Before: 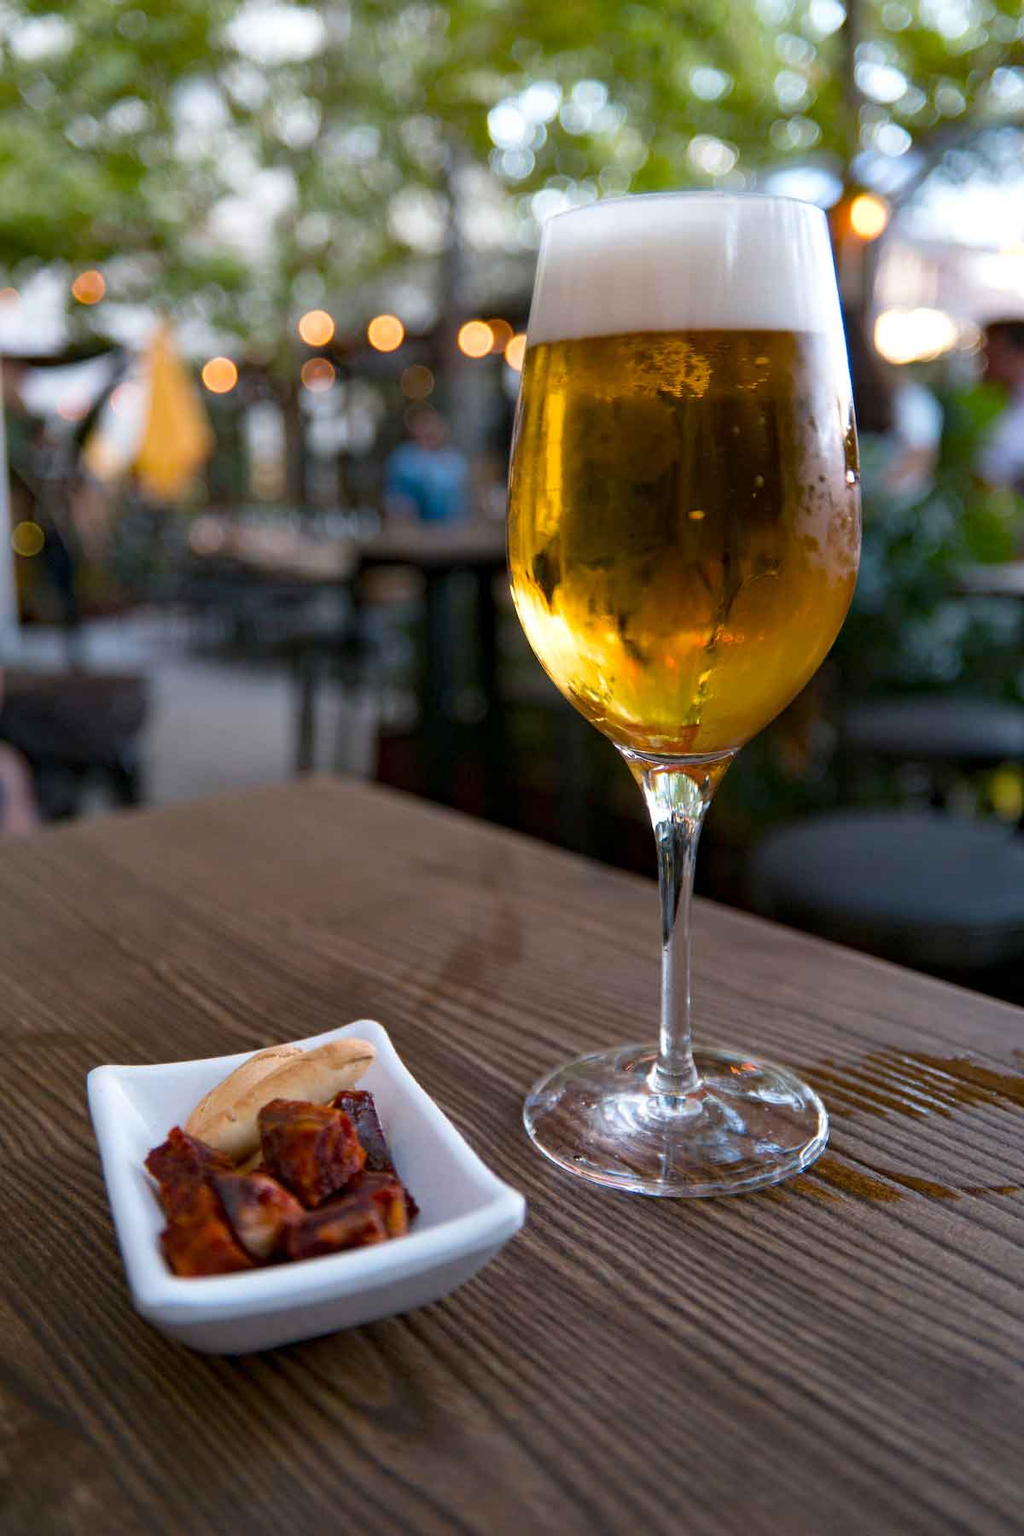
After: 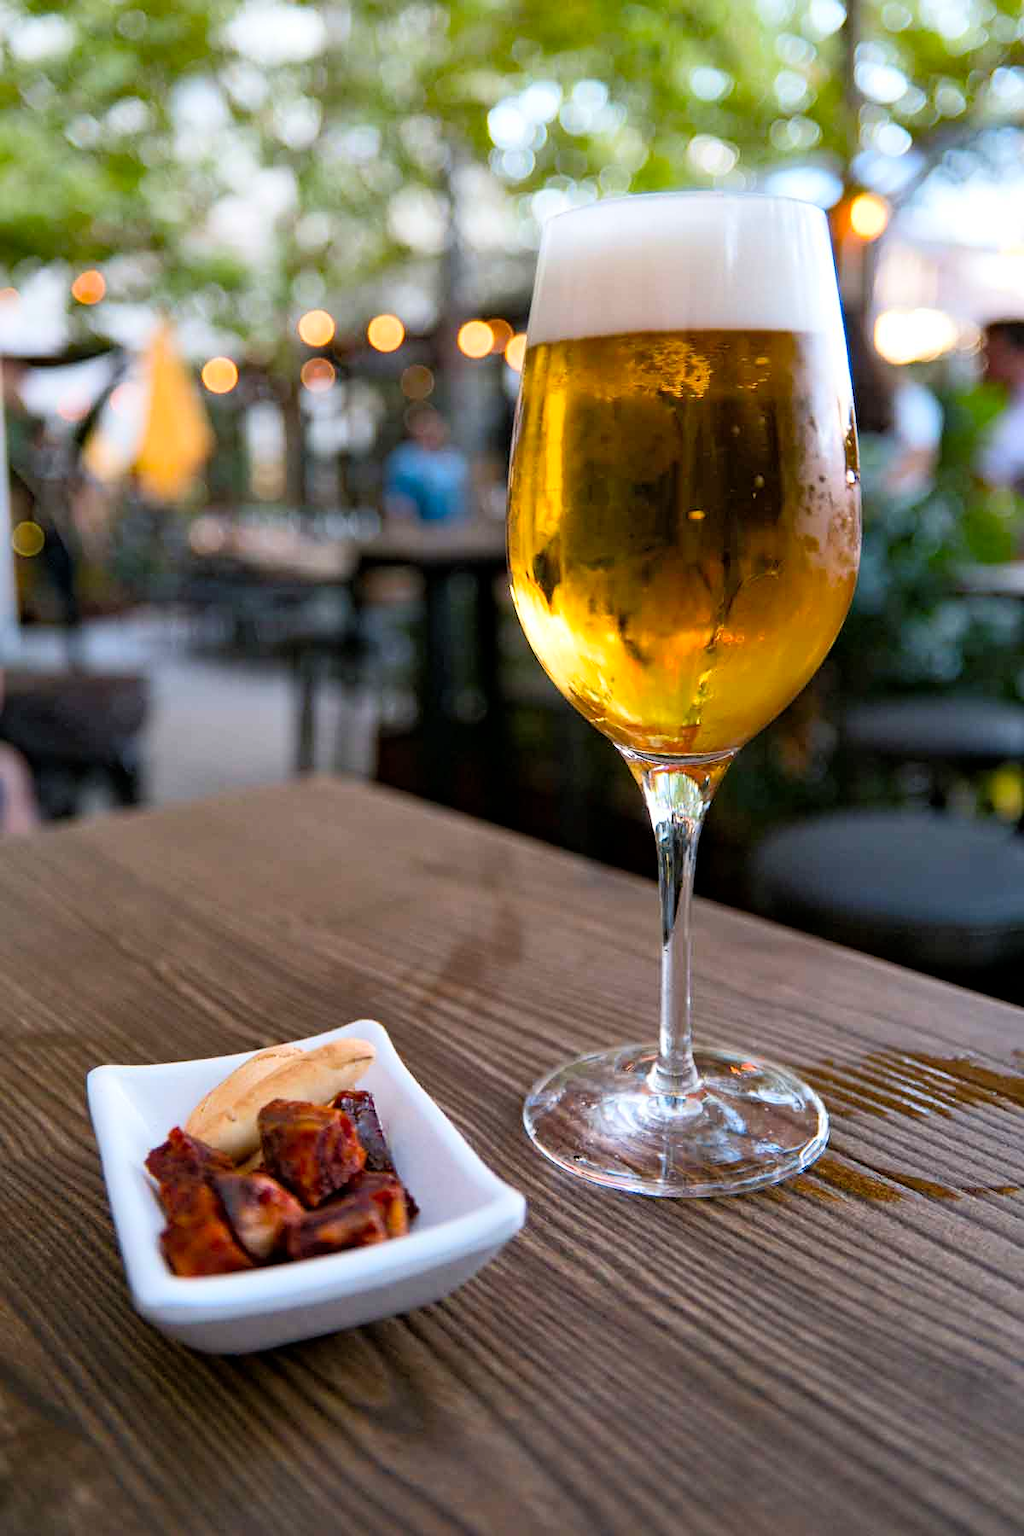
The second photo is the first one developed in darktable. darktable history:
sharpen: amount 0.2
tone curve: curves: ch0 [(0, 0) (0.004, 0.001) (0.133, 0.16) (0.325, 0.399) (0.475, 0.588) (0.832, 0.903) (1, 1)], color space Lab, linked channels, preserve colors none
